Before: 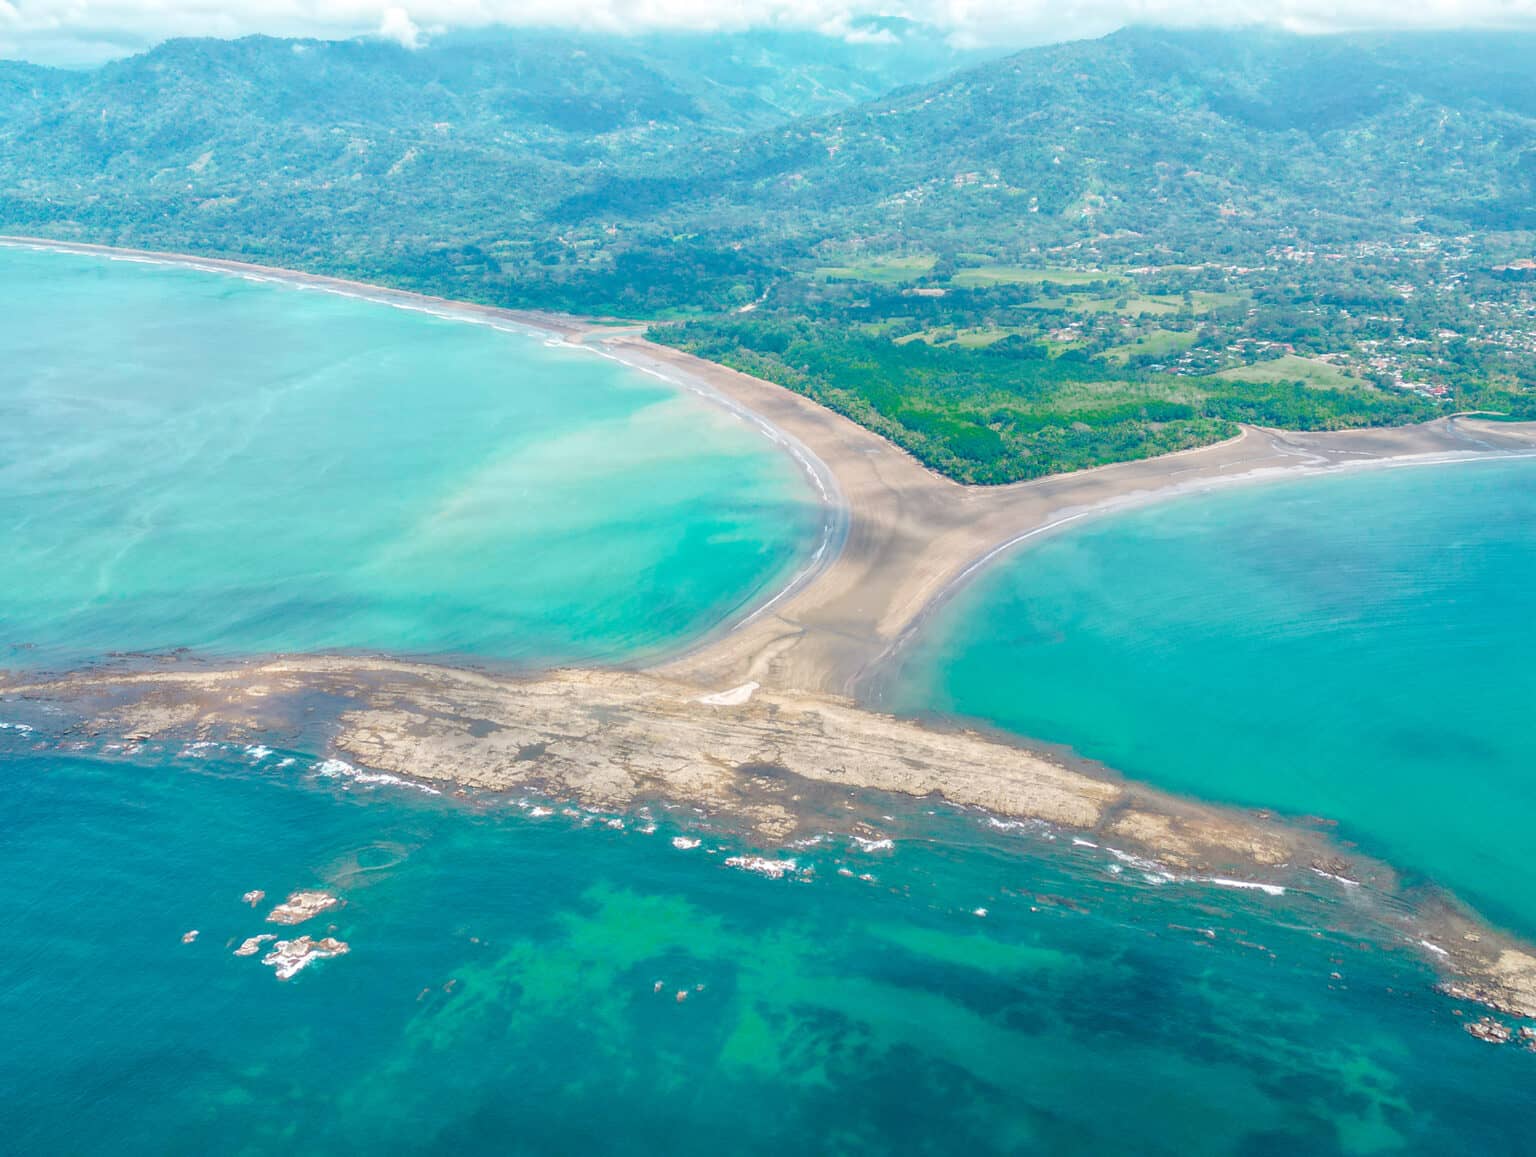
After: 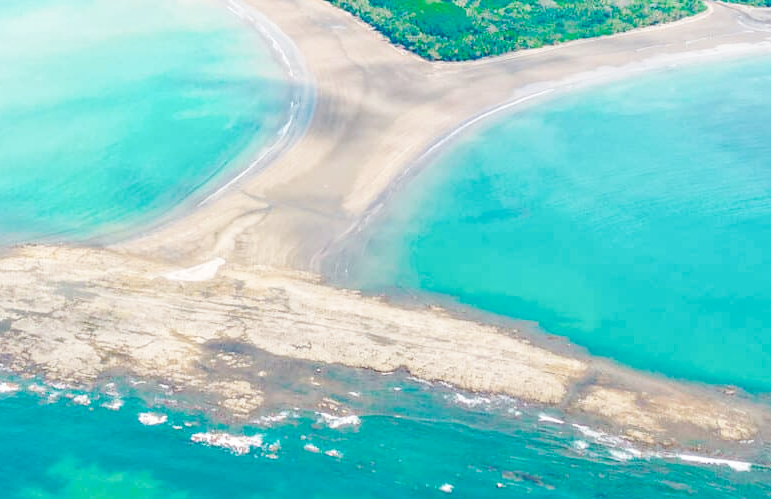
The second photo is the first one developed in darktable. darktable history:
base curve: curves: ch0 [(0, 0) (0.032, 0.025) (0.121, 0.166) (0.206, 0.329) (0.605, 0.79) (1, 1)], preserve colors none
crop: left 34.768%, top 36.712%, right 14.99%, bottom 20.096%
